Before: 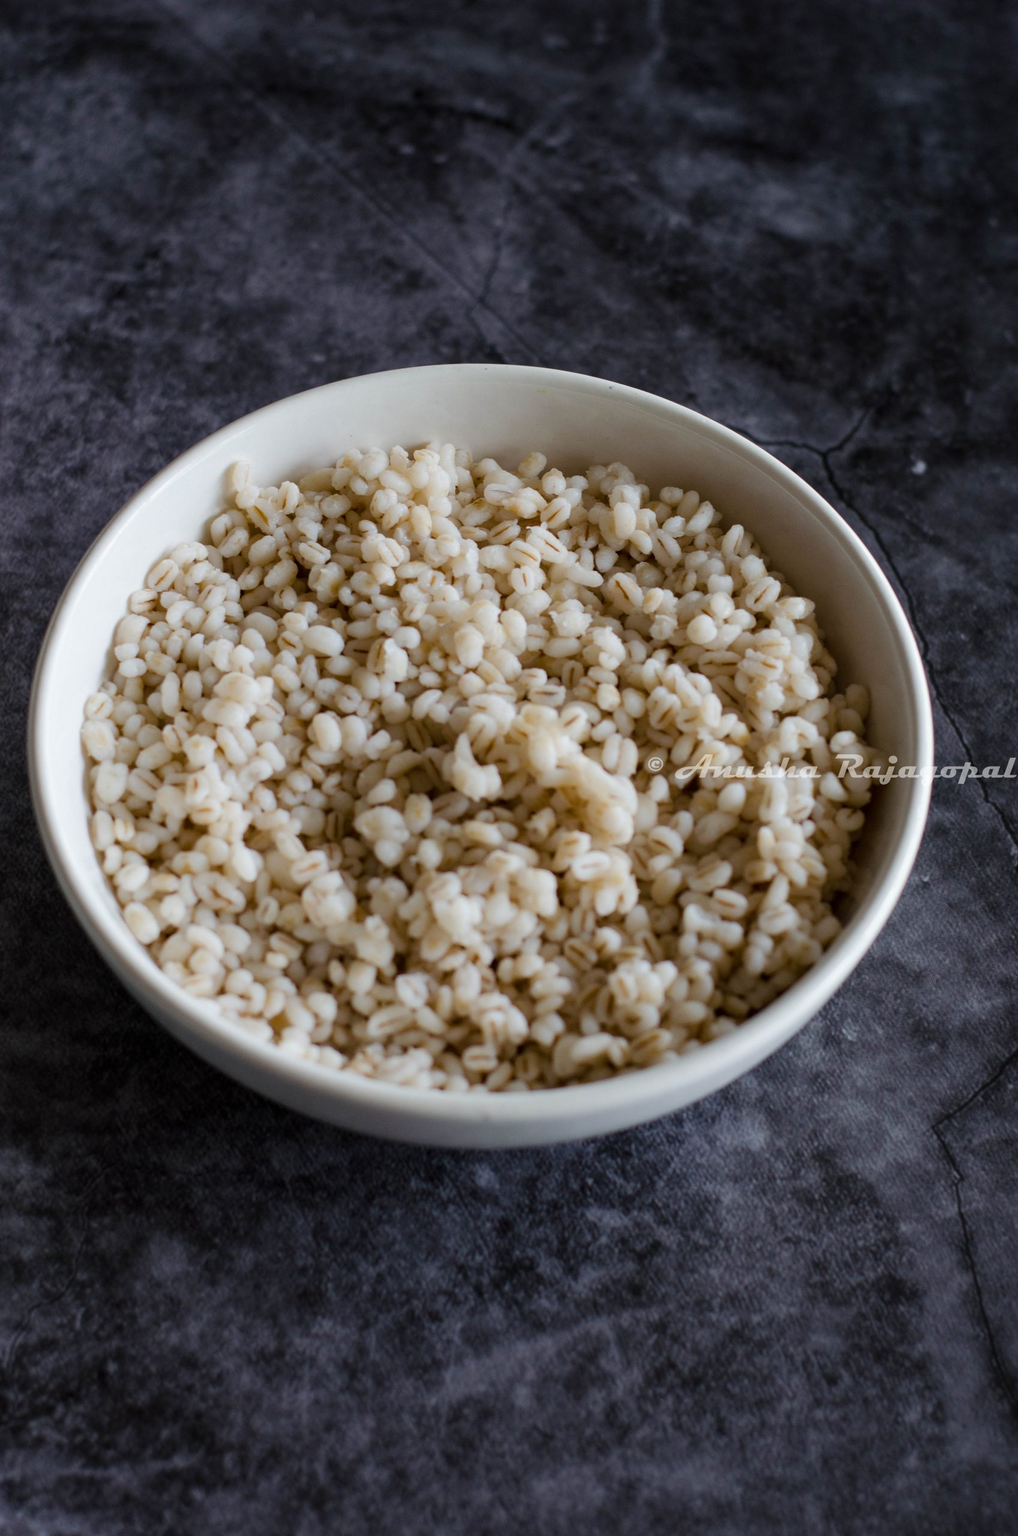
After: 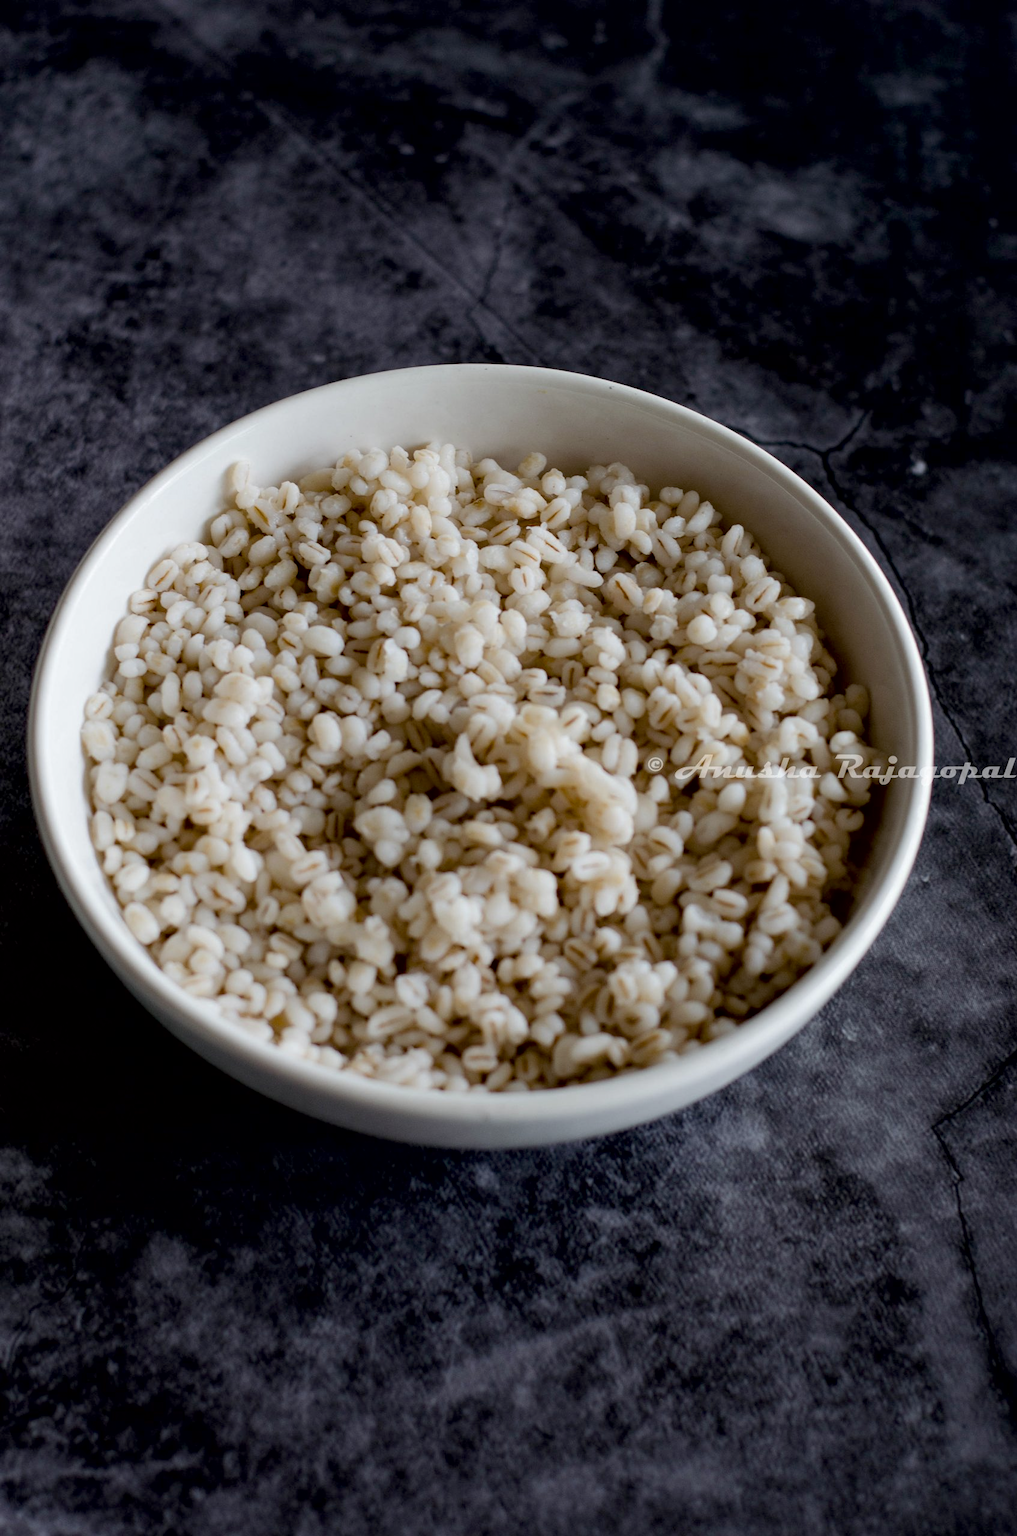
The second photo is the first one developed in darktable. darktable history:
contrast brightness saturation: saturation -0.17
exposure: black level correction 0.011, compensate highlight preservation false
